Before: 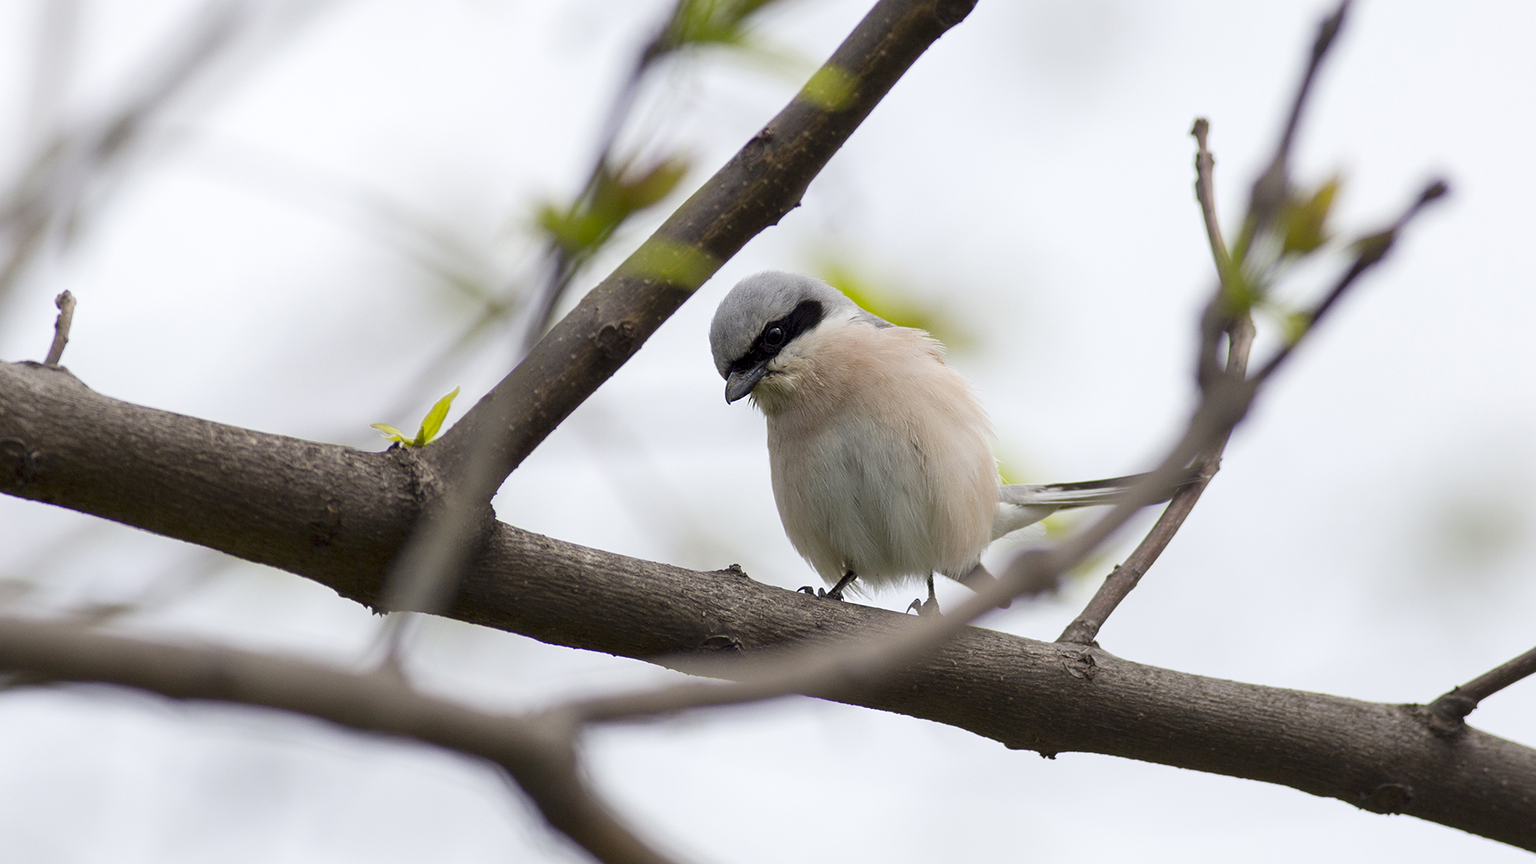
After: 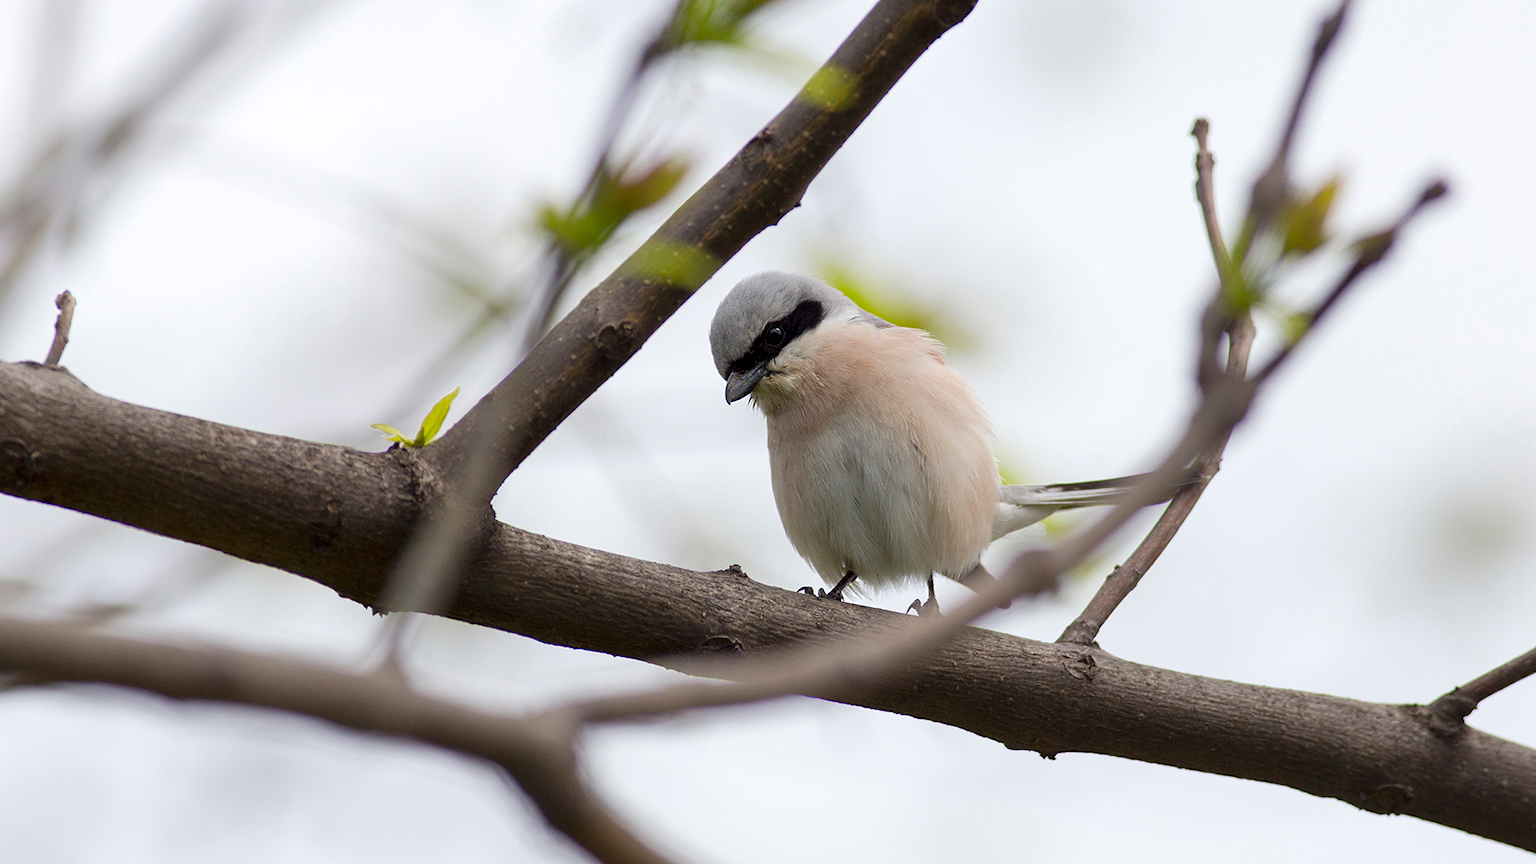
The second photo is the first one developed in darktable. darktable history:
levels: white 99.99%
tone equalizer: edges refinement/feathering 500, mask exposure compensation -1.57 EV, preserve details no
